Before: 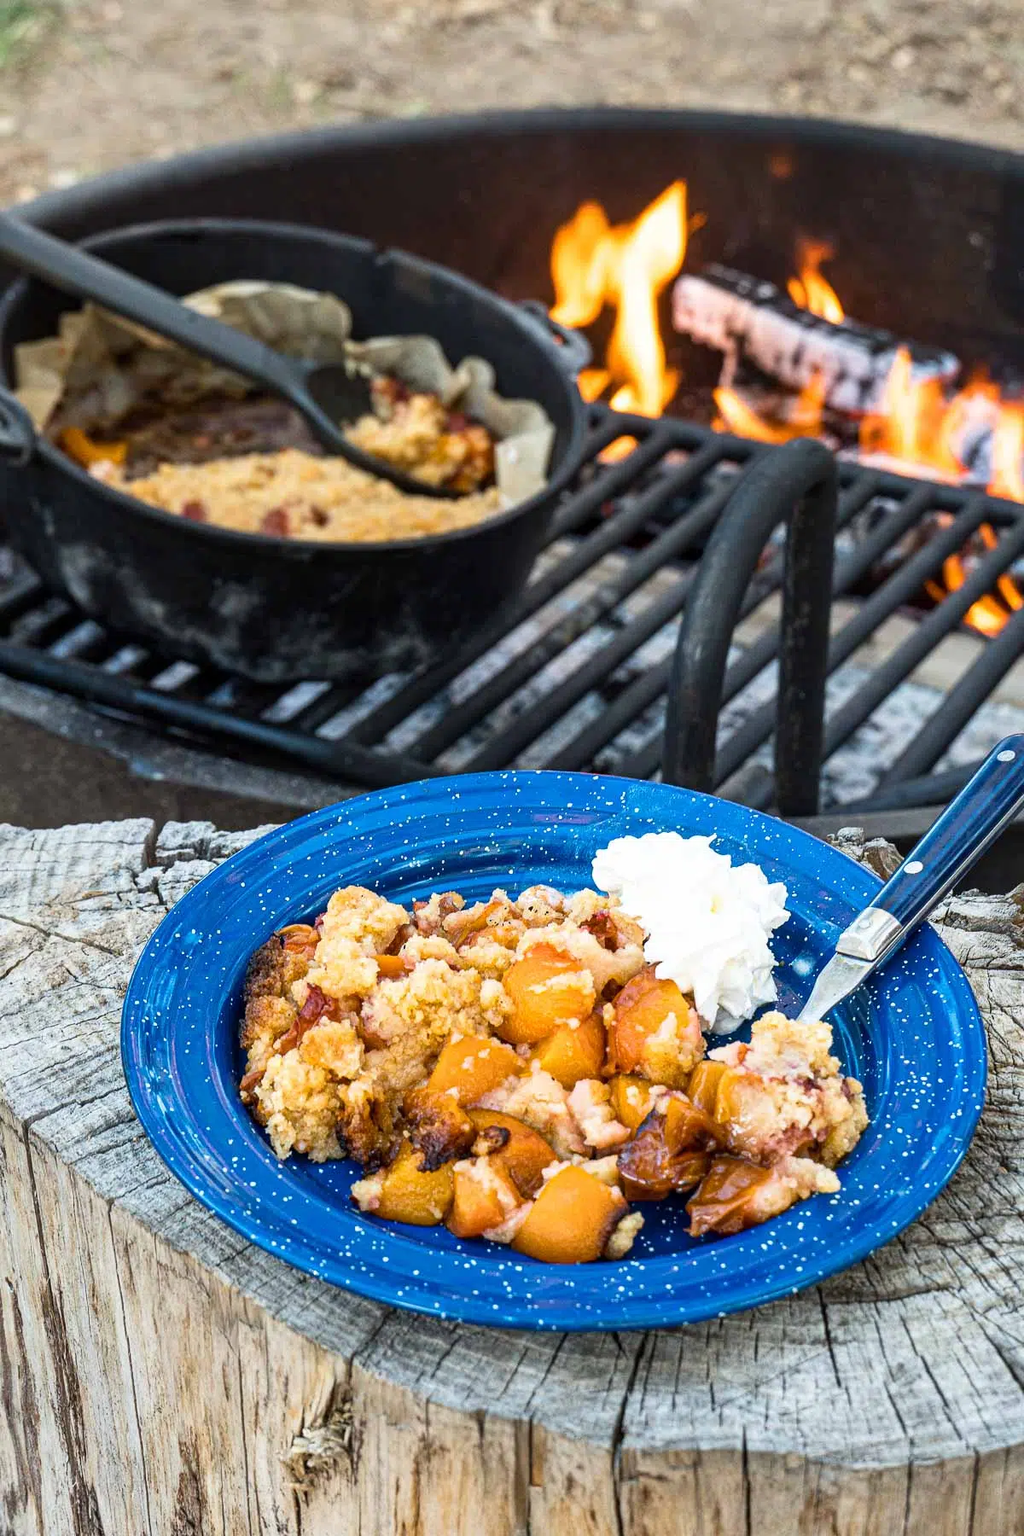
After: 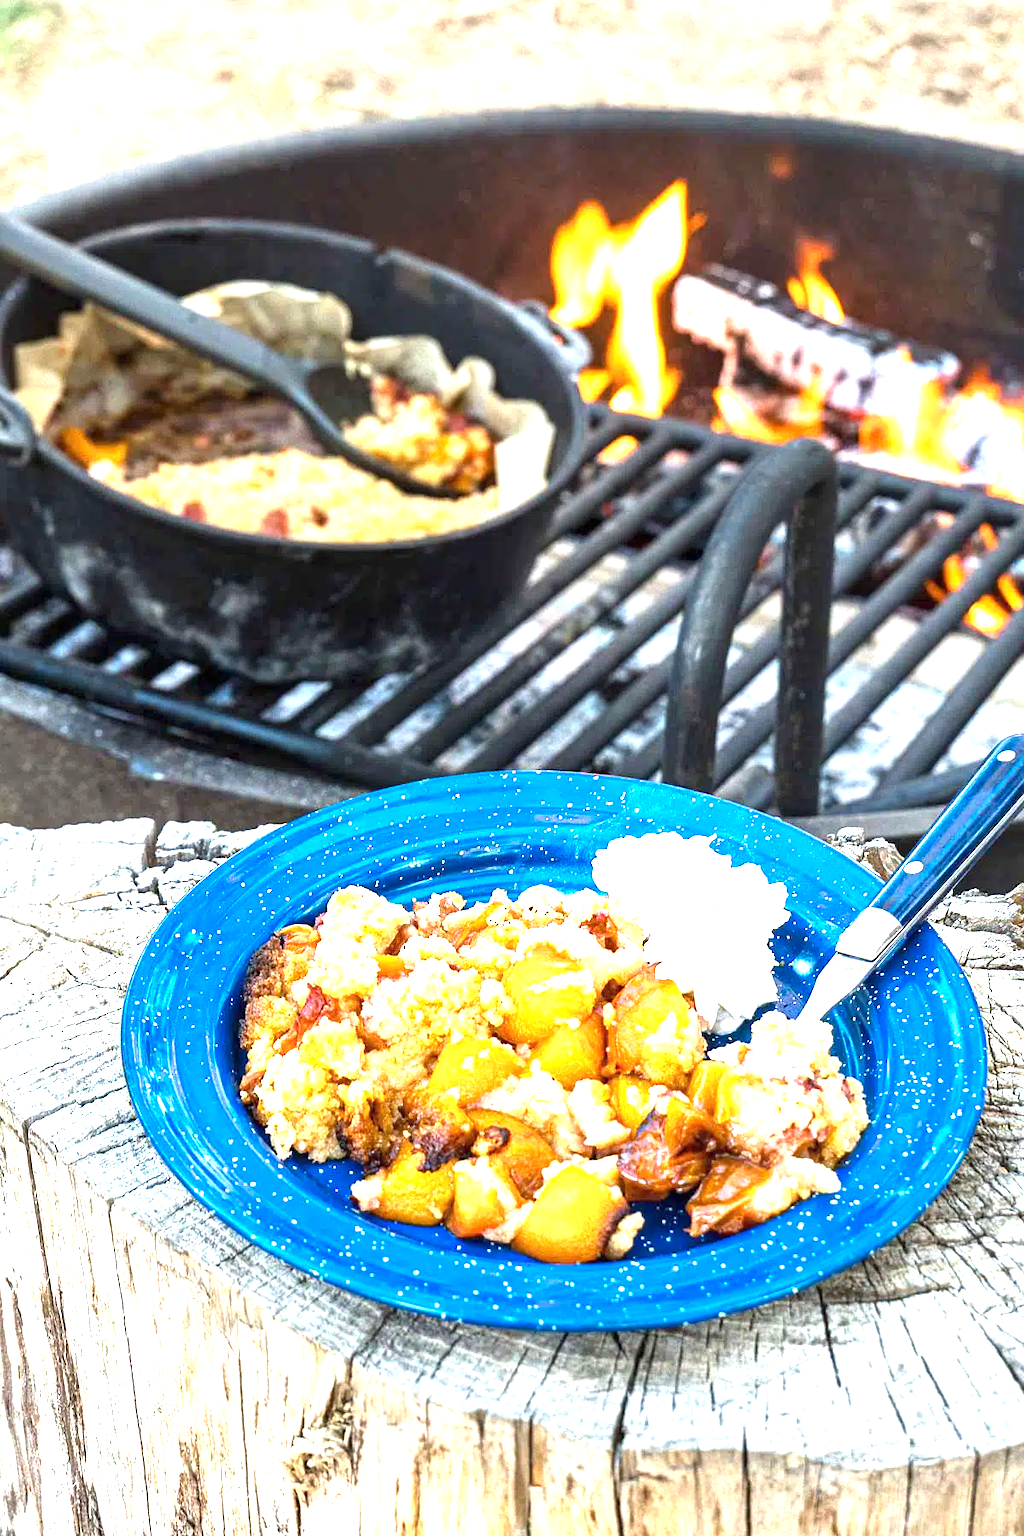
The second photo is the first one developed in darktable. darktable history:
exposure: black level correction 0, exposure 1.593 EV, compensate highlight preservation false
color zones: curves: ch0 [(0, 0.5) (0.143, 0.5) (0.286, 0.5) (0.429, 0.5) (0.571, 0.5) (0.714, 0.476) (0.857, 0.5) (1, 0.5)]; ch2 [(0, 0.5) (0.143, 0.5) (0.286, 0.5) (0.429, 0.5) (0.571, 0.5) (0.714, 0.487) (0.857, 0.5) (1, 0.5)]
